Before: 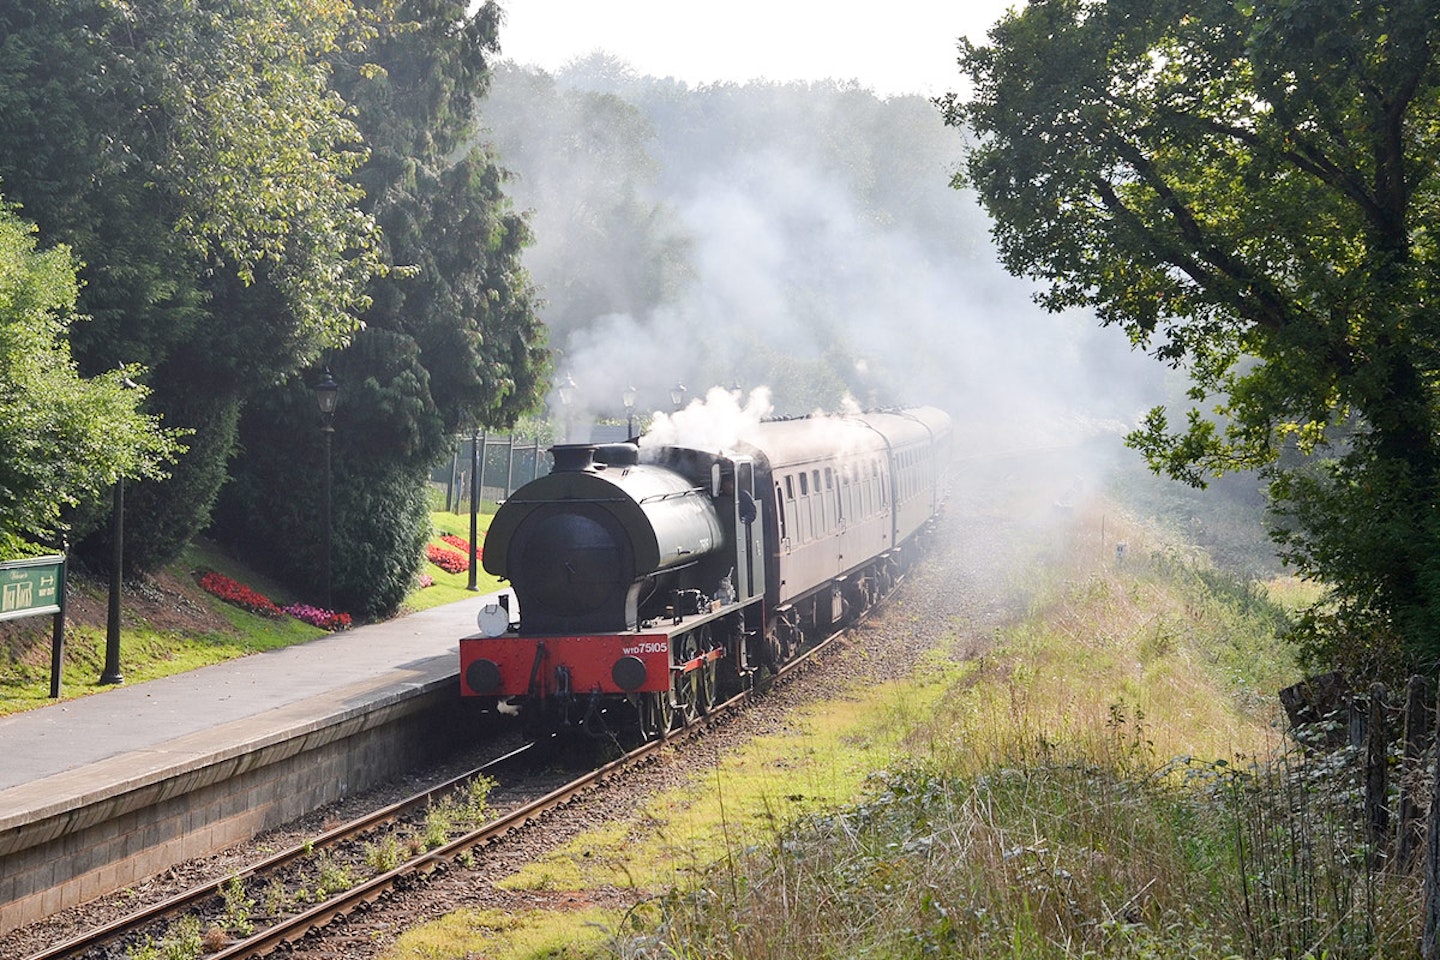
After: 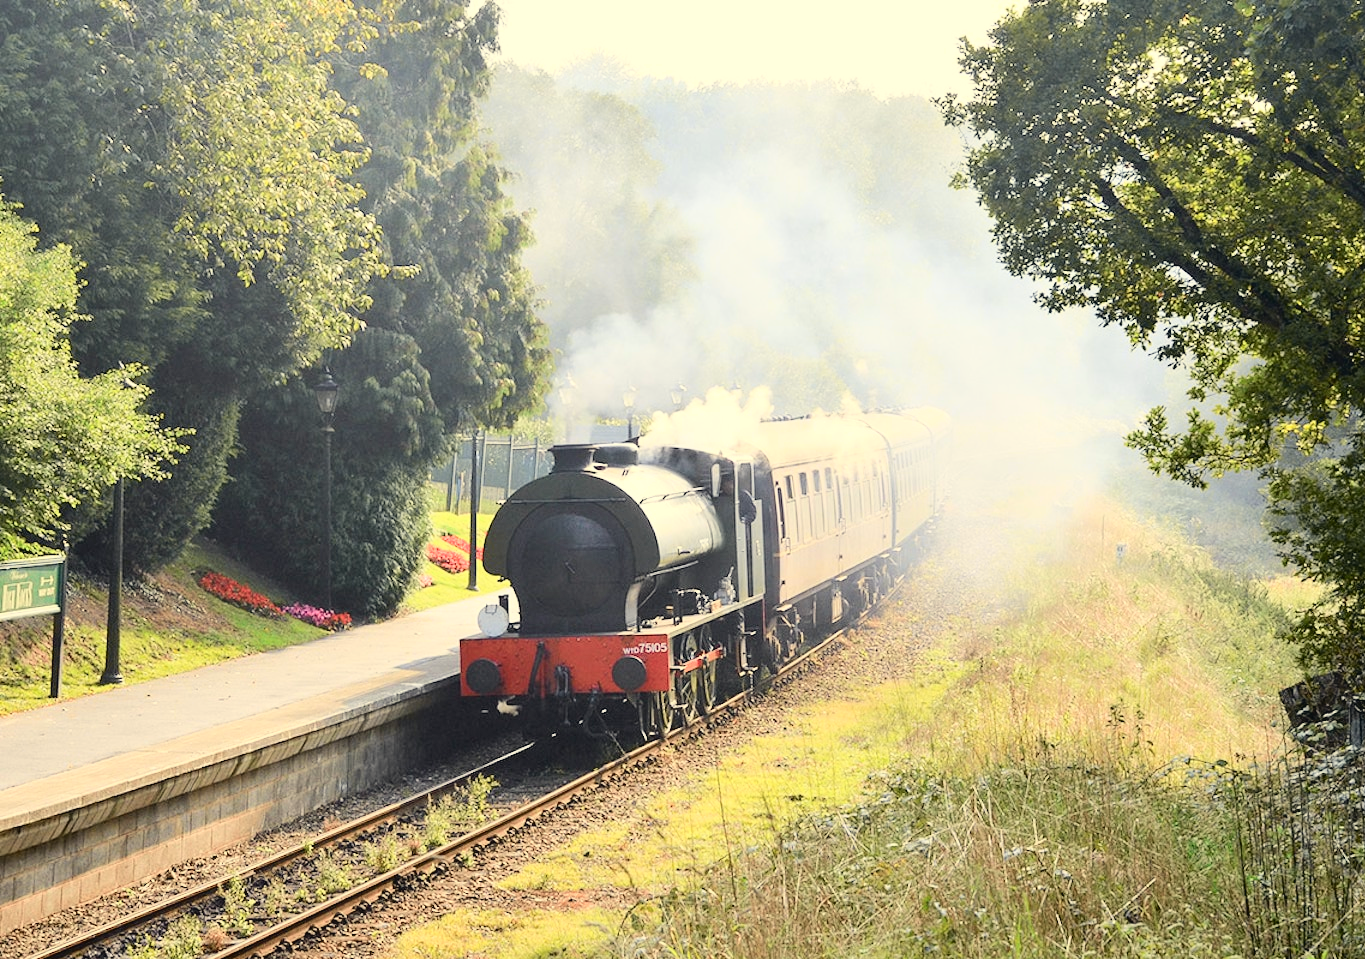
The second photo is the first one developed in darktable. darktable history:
crop and rotate: right 5.167%
white balance: red 1.029, blue 0.92
contrast brightness saturation: brightness 0.09, saturation 0.19
tone curve: curves: ch0 [(0, 0.023) (0.087, 0.065) (0.184, 0.168) (0.45, 0.54) (0.57, 0.683) (0.722, 0.825) (0.877, 0.948) (1, 1)]; ch1 [(0, 0) (0.388, 0.369) (0.44, 0.45) (0.495, 0.491) (0.534, 0.528) (0.657, 0.655) (1, 1)]; ch2 [(0, 0) (0.353, 0.317) (0.408, 0.427) (0.5, 0.497) (0.534, 0.544) (0.576, 0.605) (0.625, 0.631) (1, 1)], color space Lab, independent channels, preserve colors none
